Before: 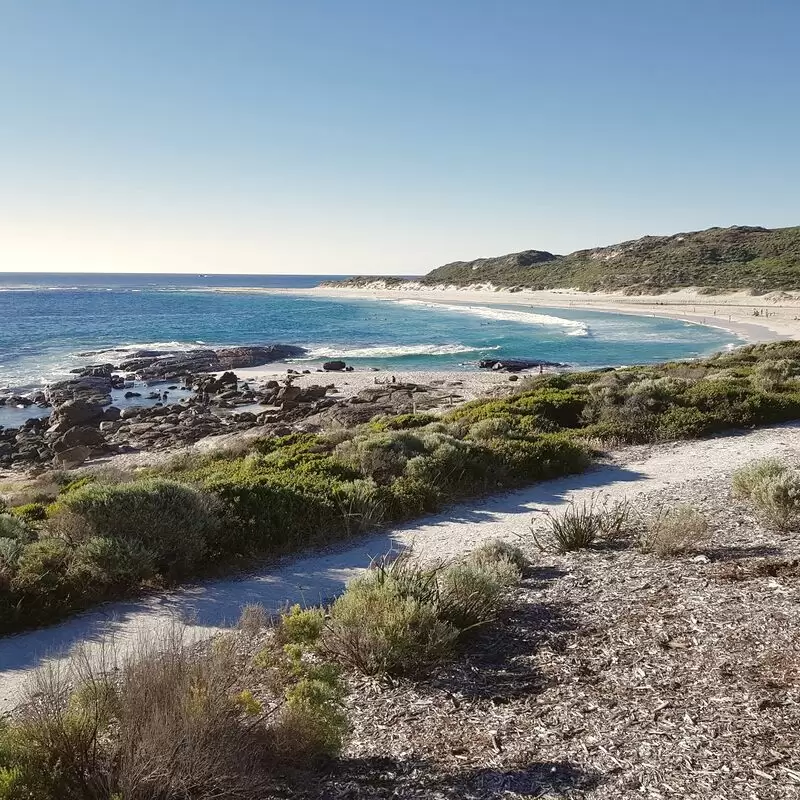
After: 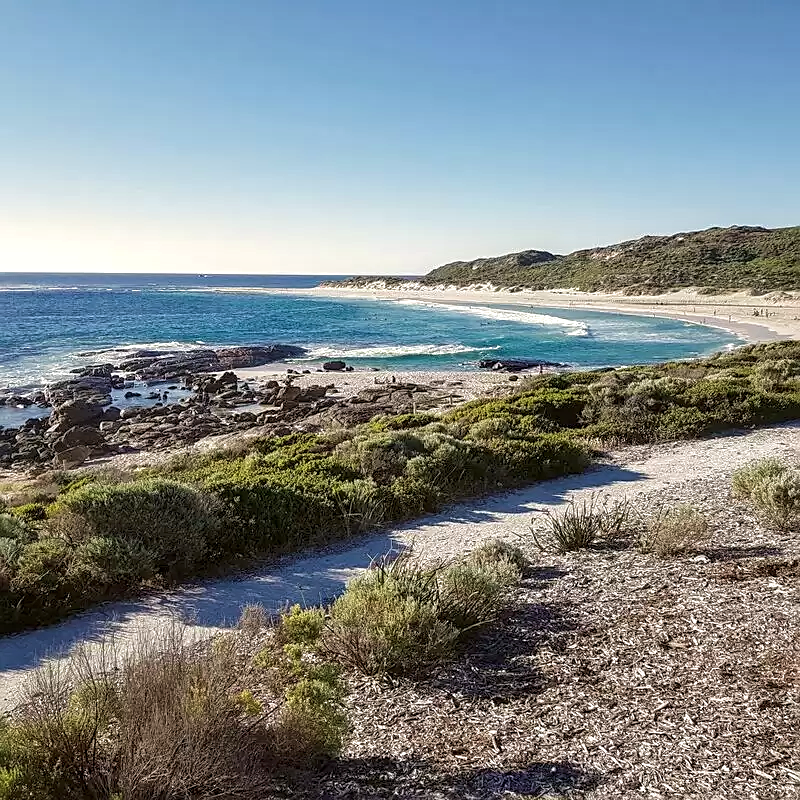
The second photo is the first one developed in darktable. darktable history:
local contrast: highlights 32%, detail 134%
sharpen: on, module defaults
velvia: on, module defaults
